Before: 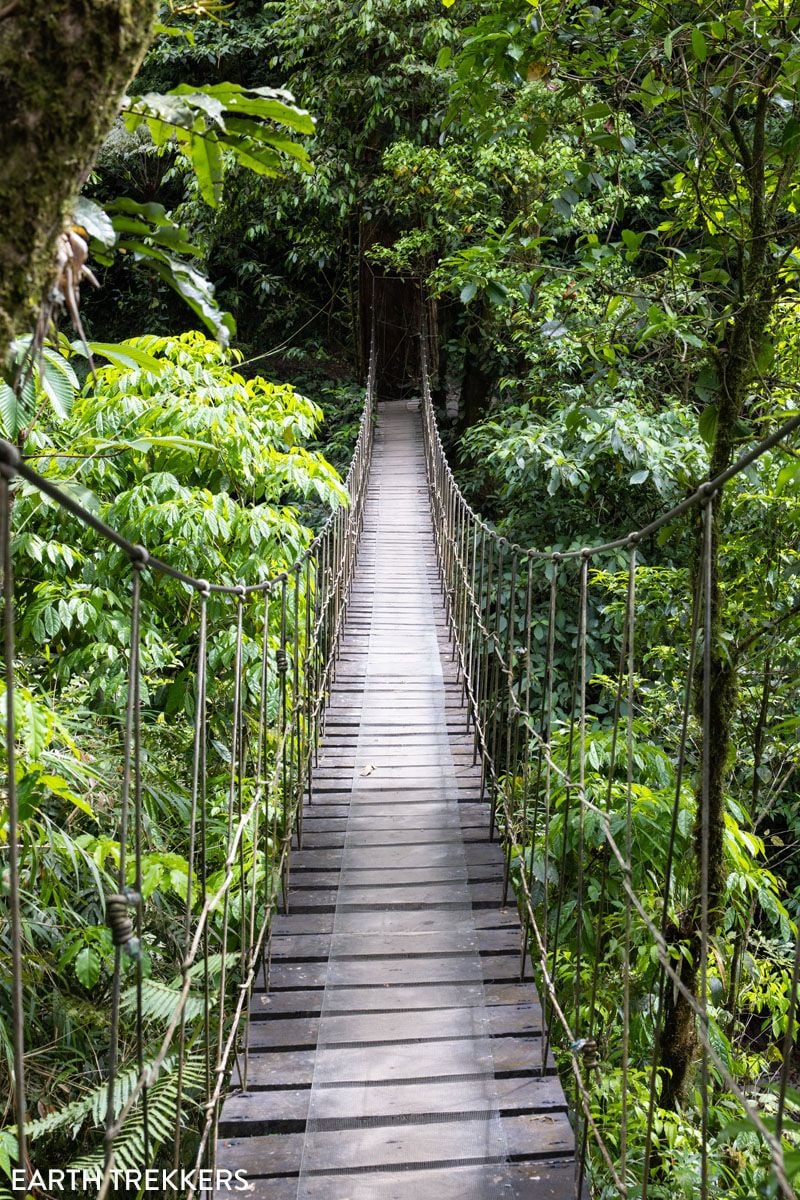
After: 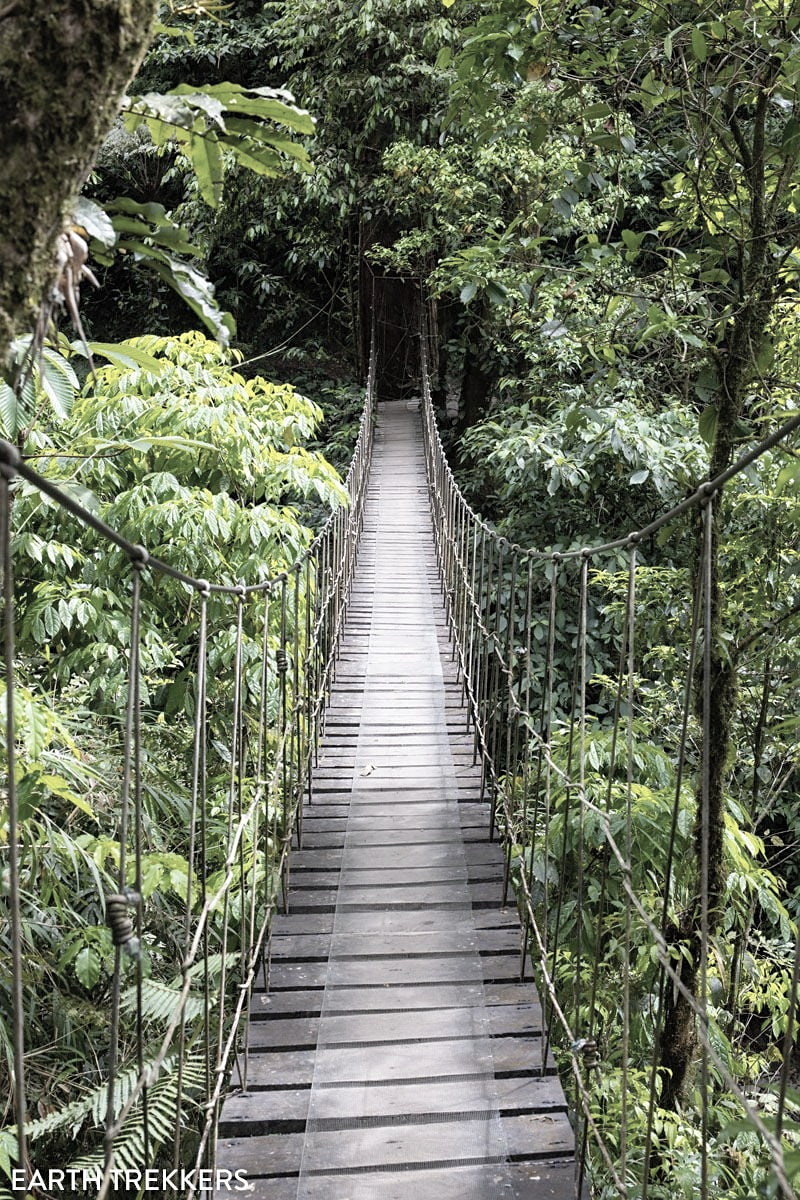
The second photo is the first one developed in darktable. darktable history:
shadows and highlights: shadows 4.1, highlights -17.6, soften with gaussian
sharpen: amount 0.2
color correction: saturation 0.5
contrast brightness saturation: contrast 0.03, brightness 0.06, saturation 0.13
